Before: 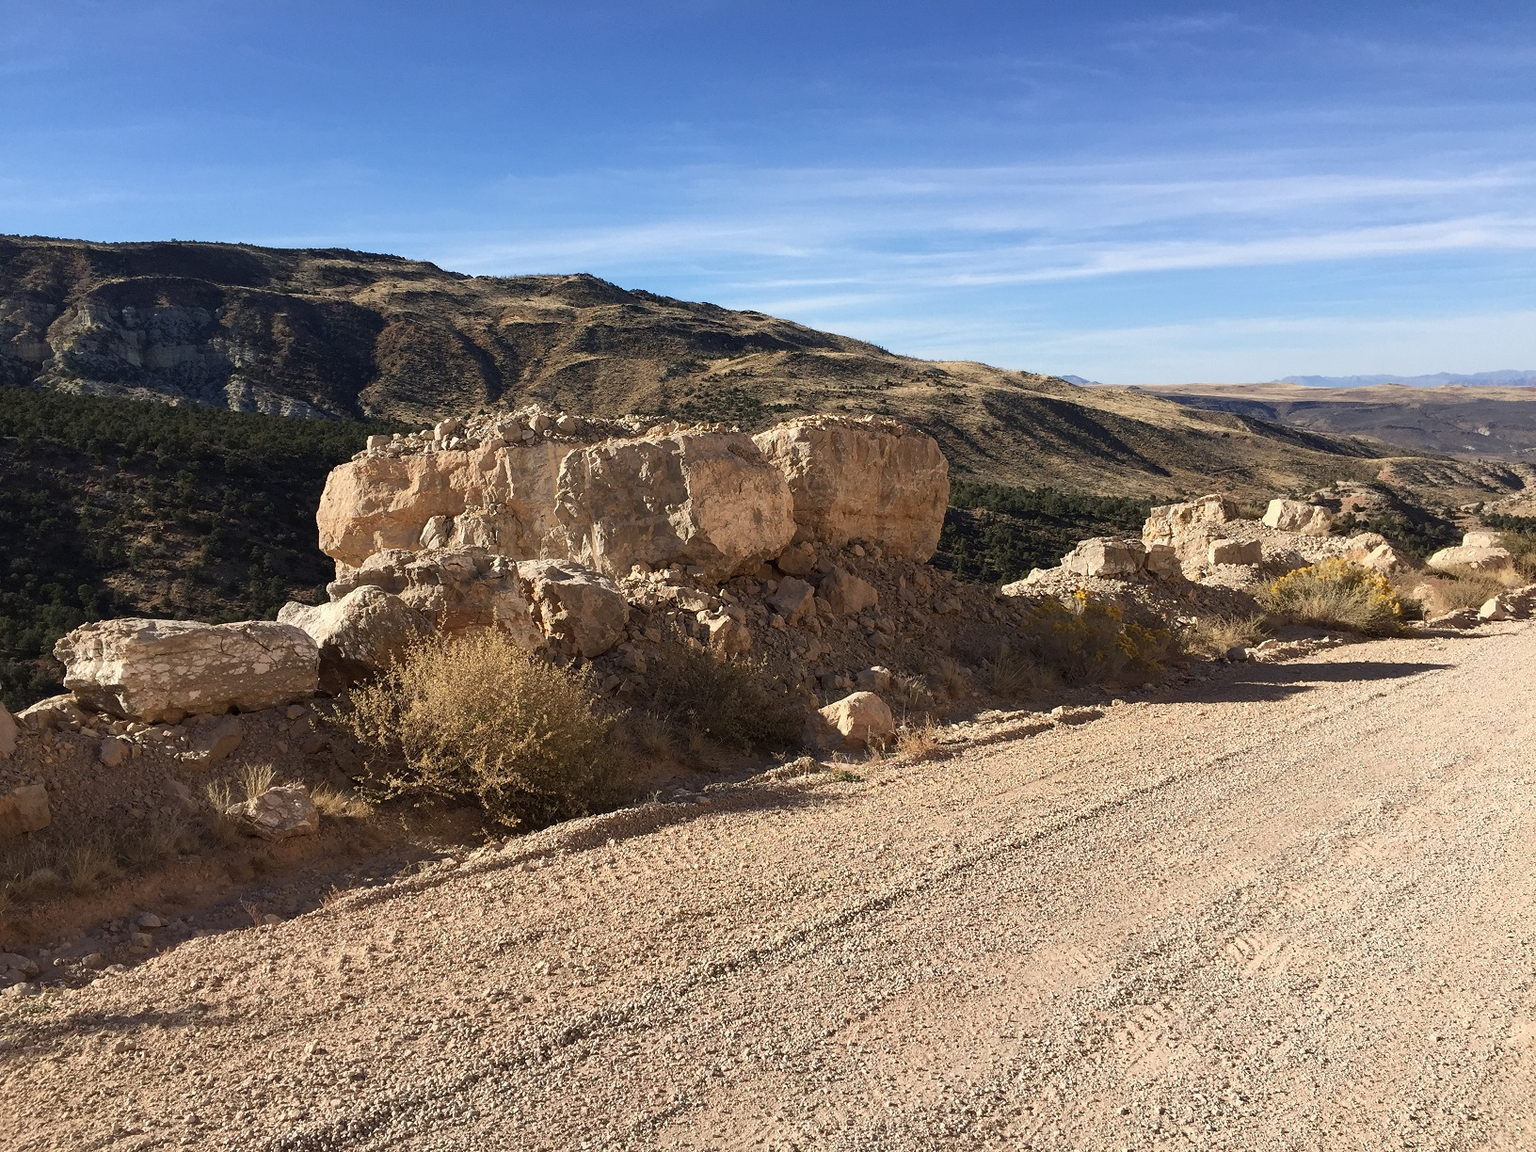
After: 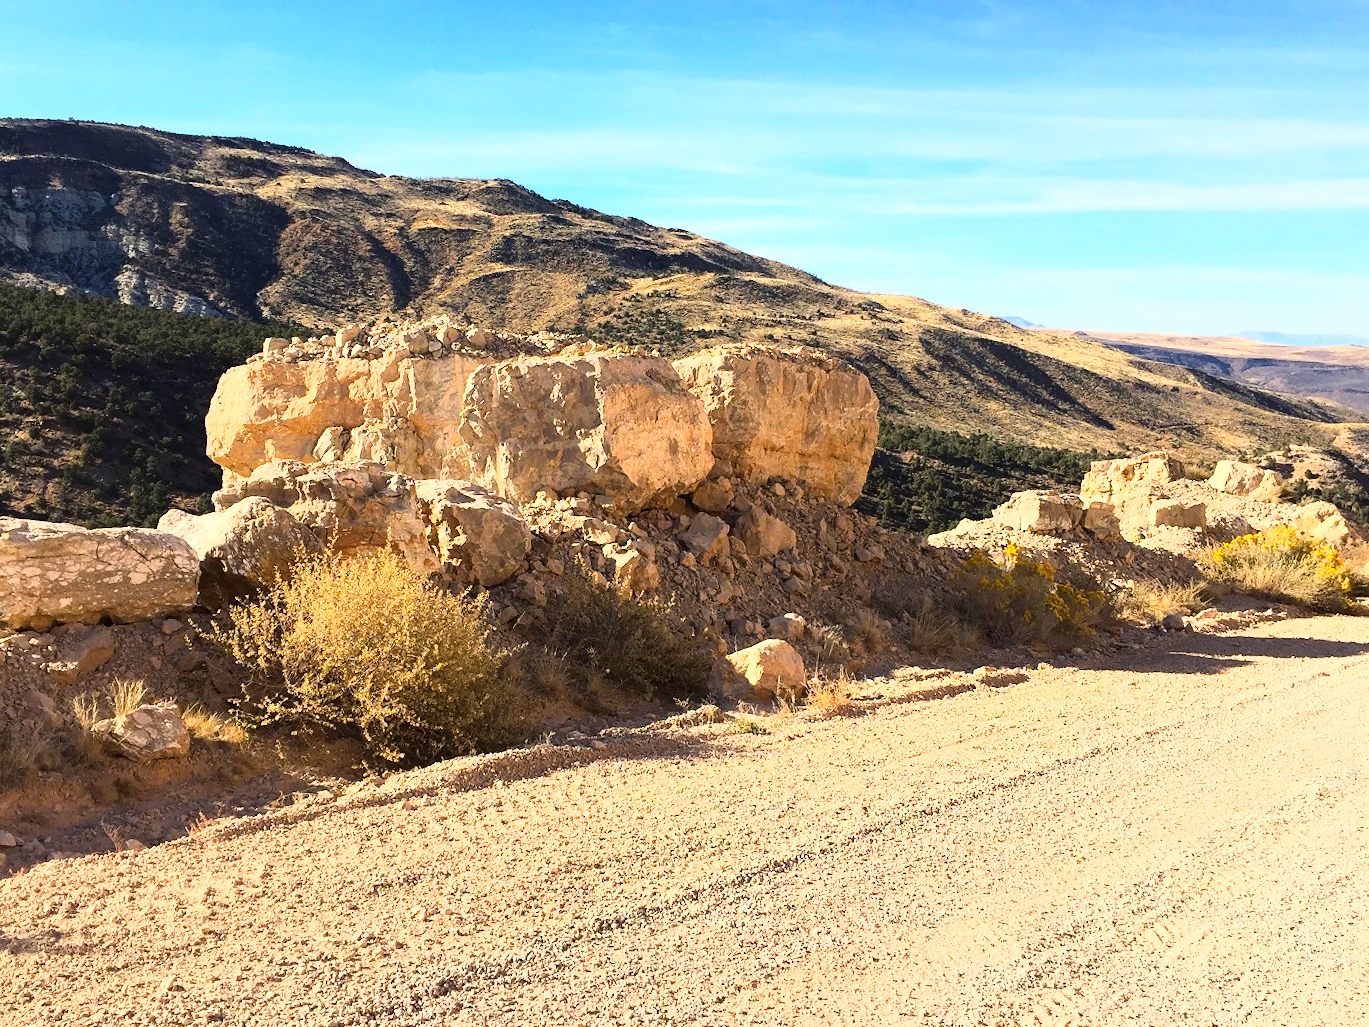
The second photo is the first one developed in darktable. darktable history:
color balance rgb: perceptual saturation grading › global saturation 25%, global vibrance 20%
base curve: curves: ch0 [(0, 0) (0.018, 0.026) (0.143, 0.37) (0.33, 0.731) (0.458, 0.853) (0.735, 0.965) (0.905, 0.986) (1, 1)]
crop and rotate: angle -3.27°, left 5.211%, top 5.211%, right 4.607%, bottom 4.607%
